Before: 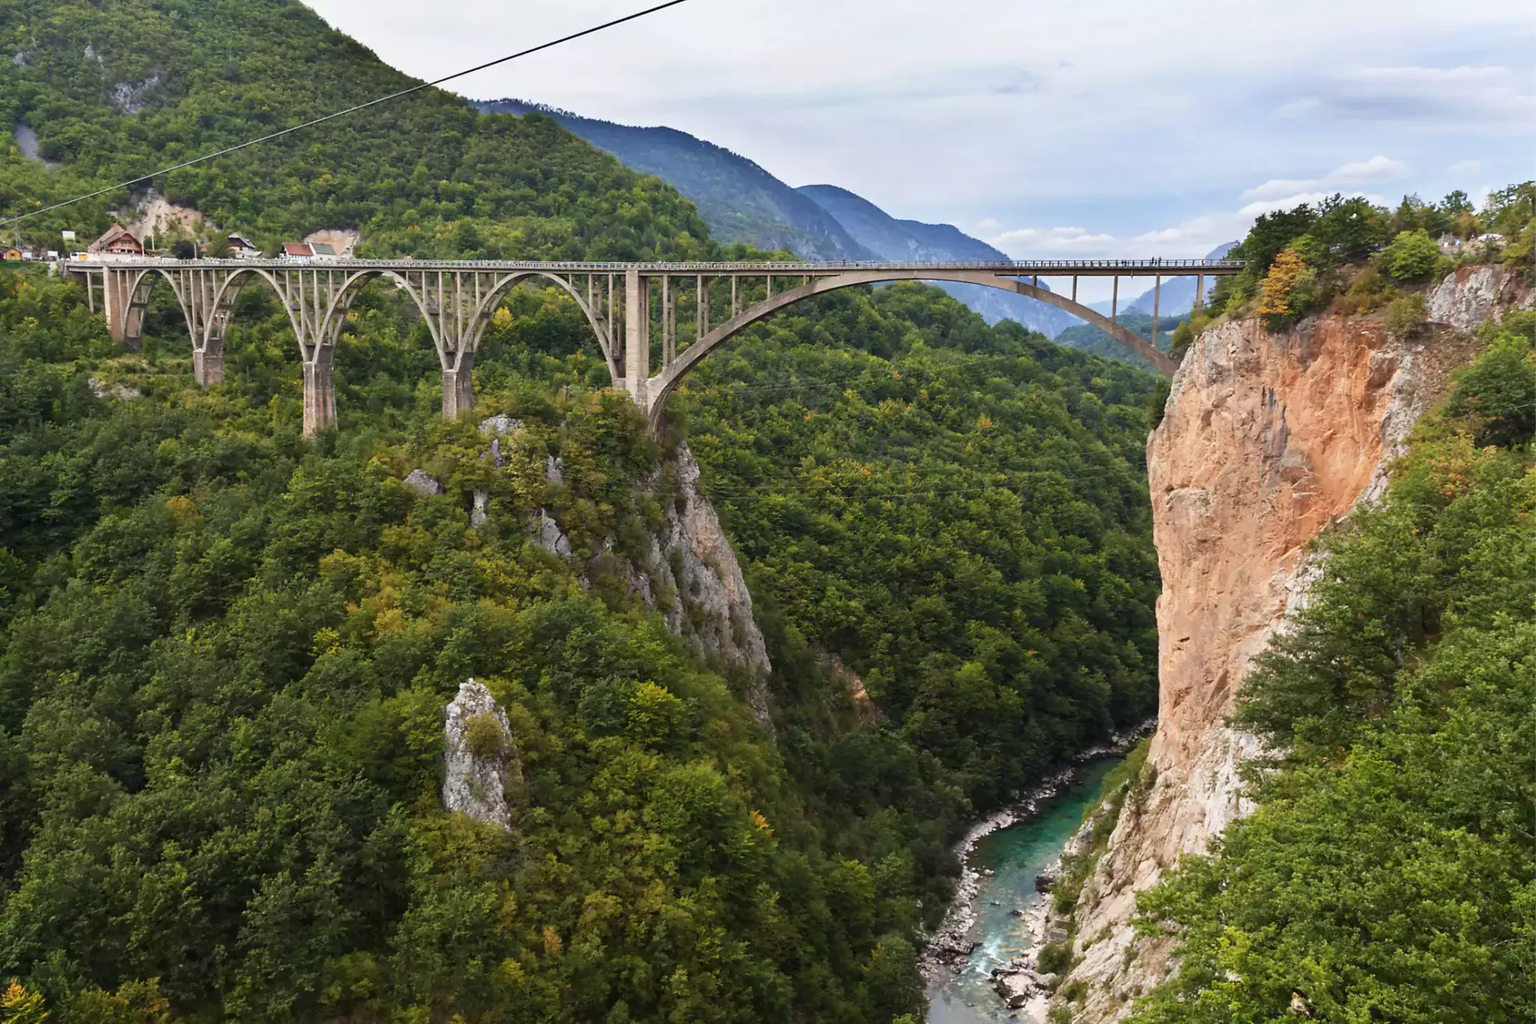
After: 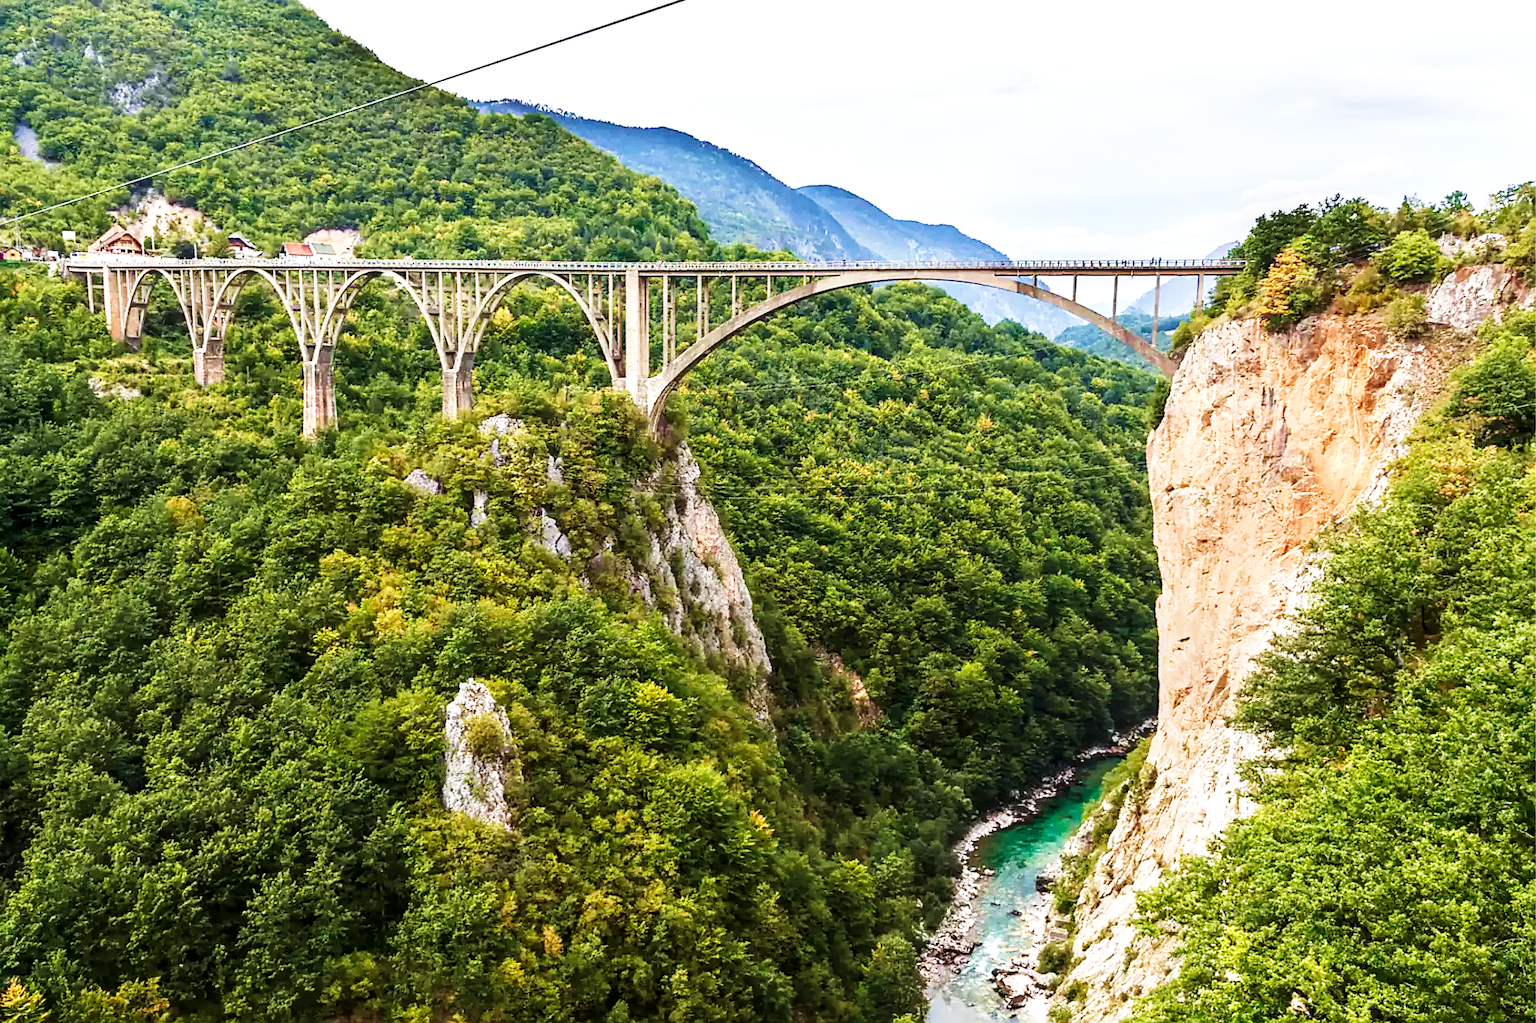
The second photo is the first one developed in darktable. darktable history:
base curve: curves: ch0 [(0, 0.003) (0.001, 0.002) (0.006, 0.004) (0.02, 0.022) (0.048, 0.086) (0.094, 0.234) (0.162, 0.431) (0.258, 0.629) (0.385, 0.8) (0.548, 0.918) (0.751, 0.988) (1, 1)], preserve colors none
sharpen: on, module defaults
local contrast: detail 130%
velvia: strength 44.86%
